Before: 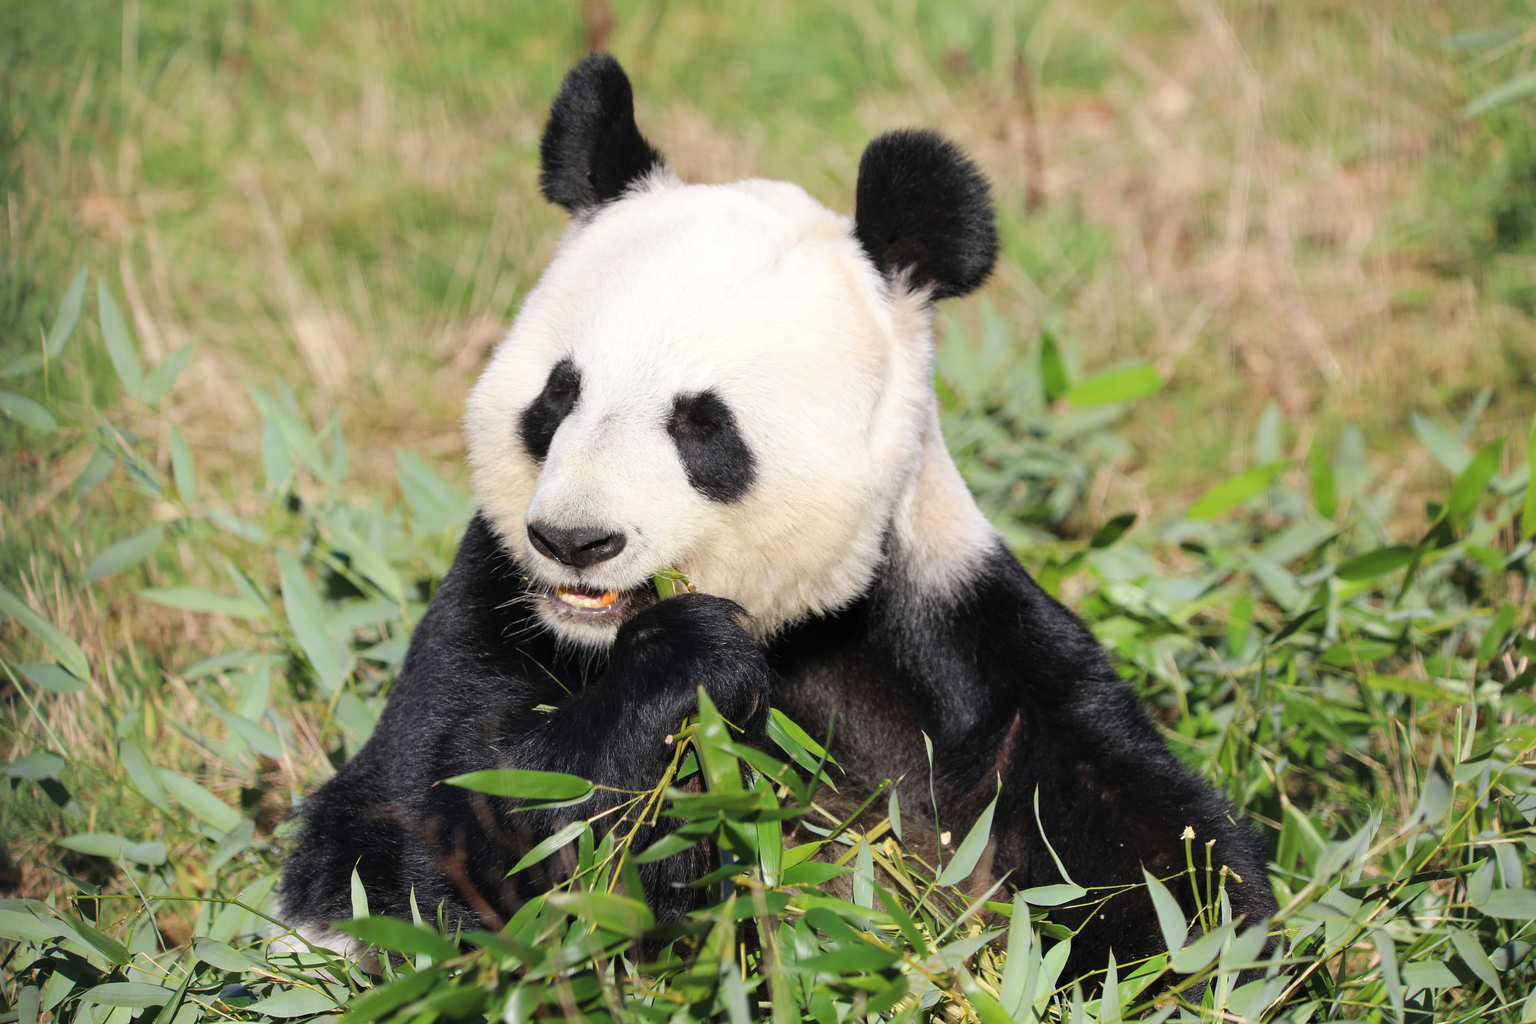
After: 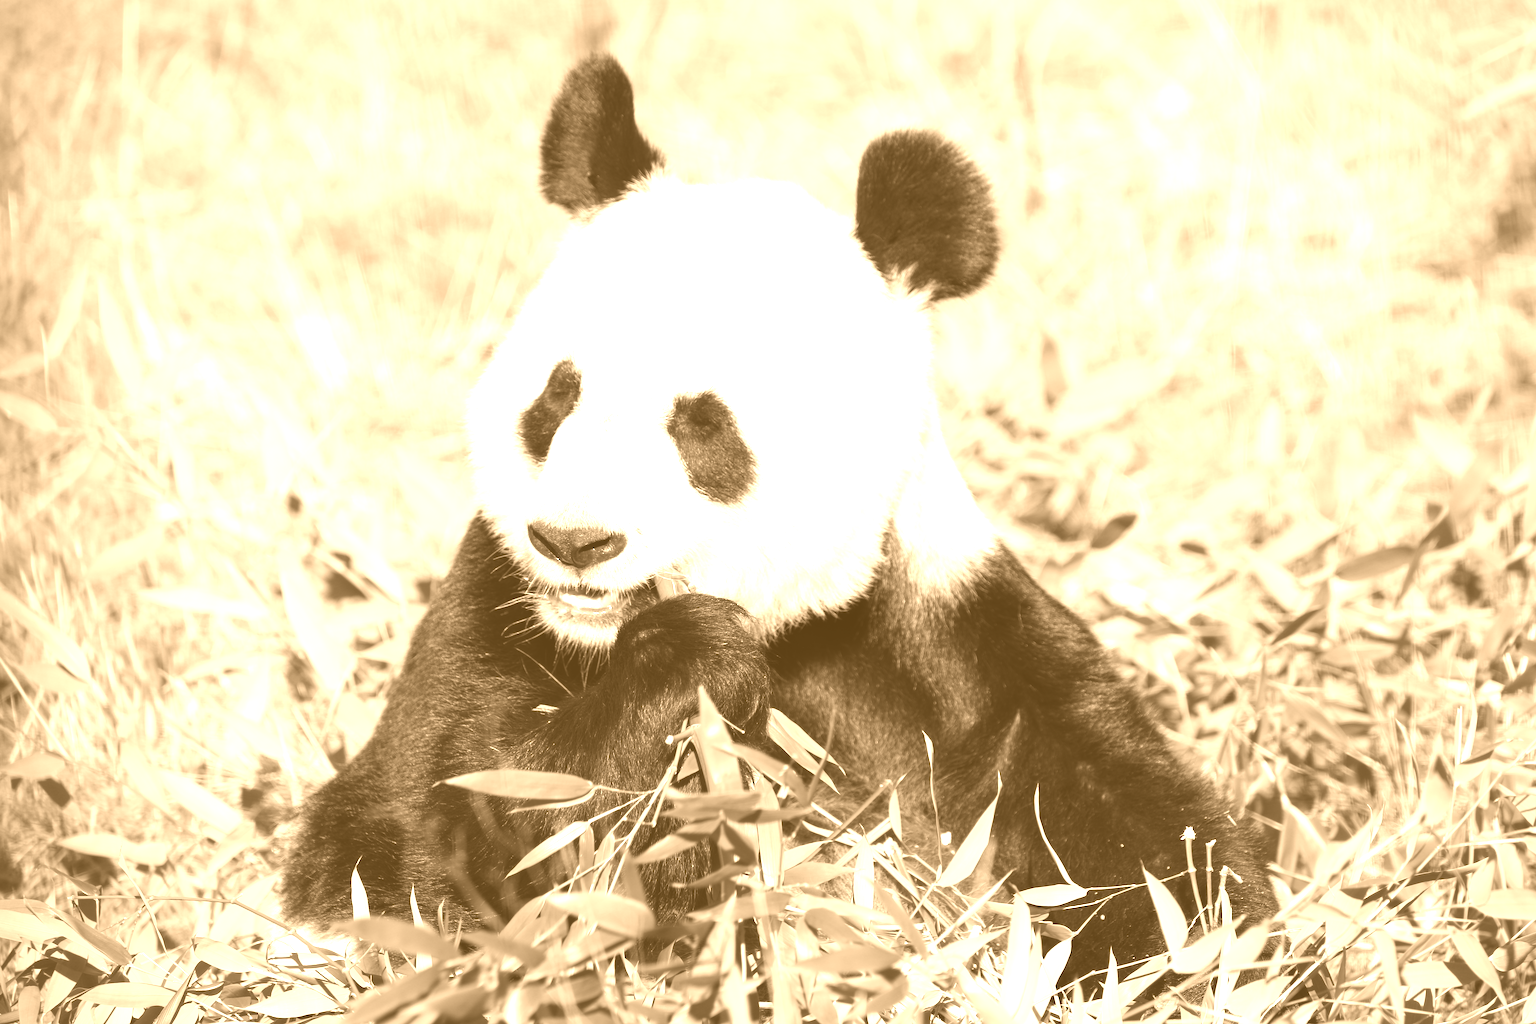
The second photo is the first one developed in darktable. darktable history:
colorize: hue 28.8°, source mix 100%
exposure: exposure 0.566 EV, compensate highlight preservation false
